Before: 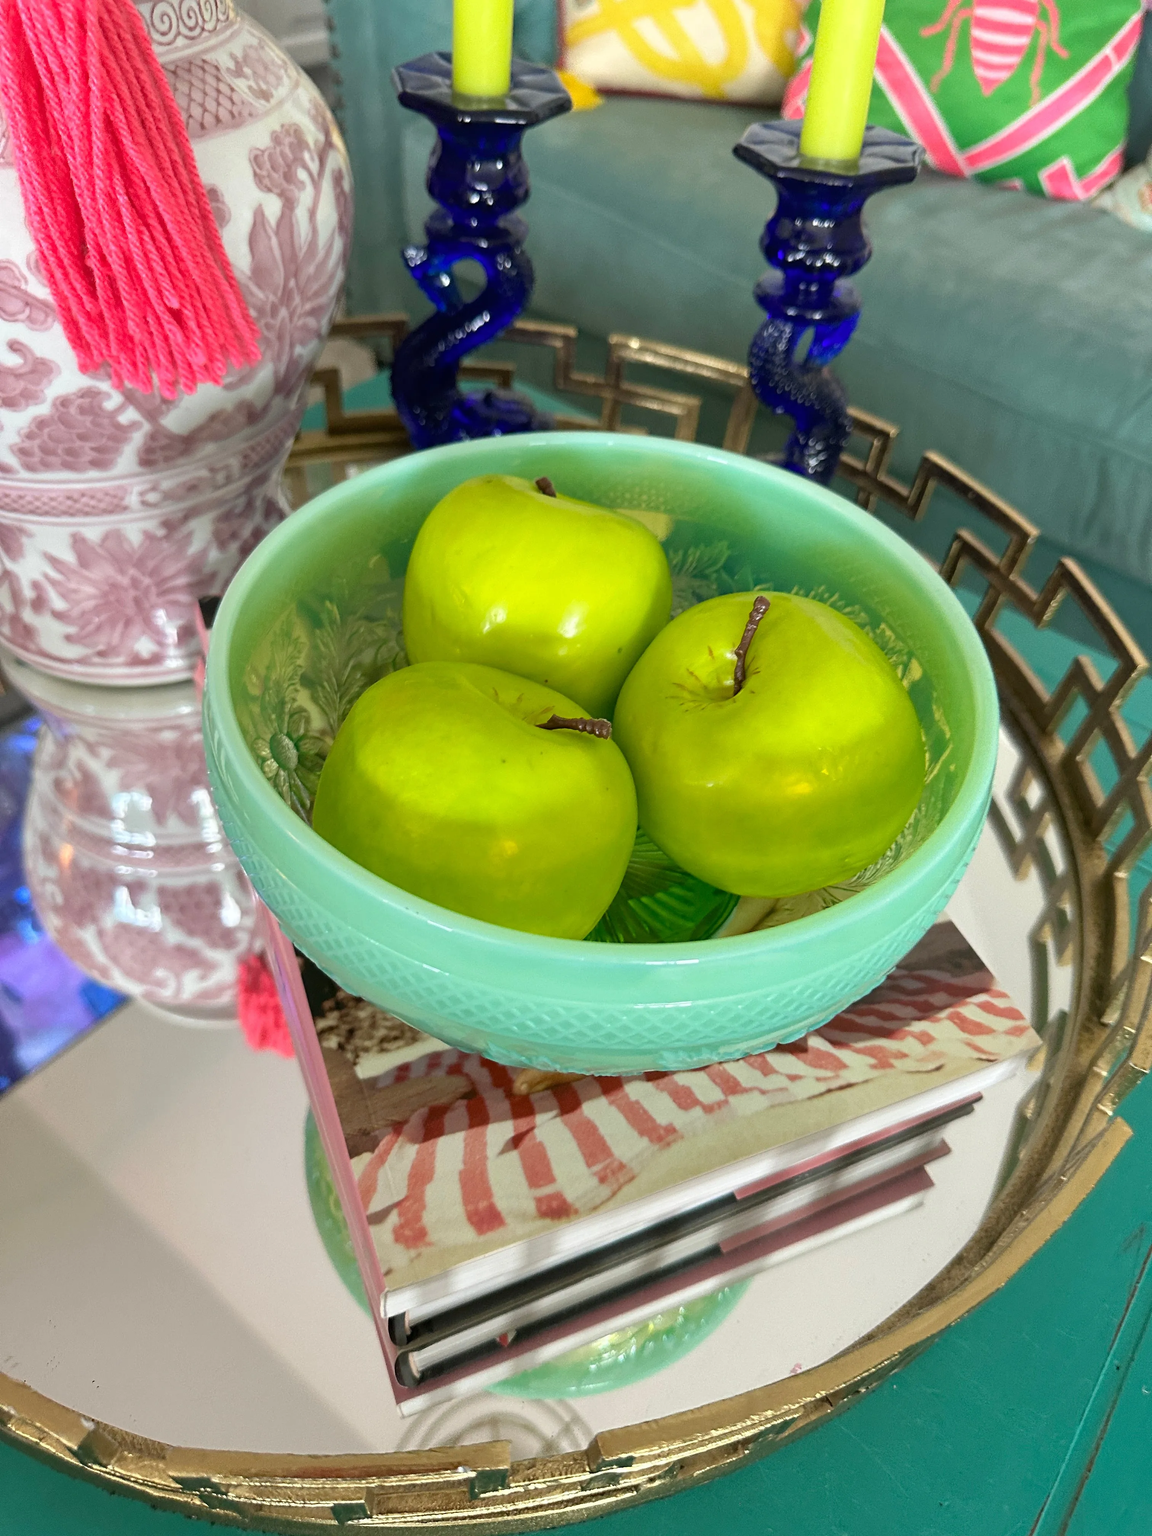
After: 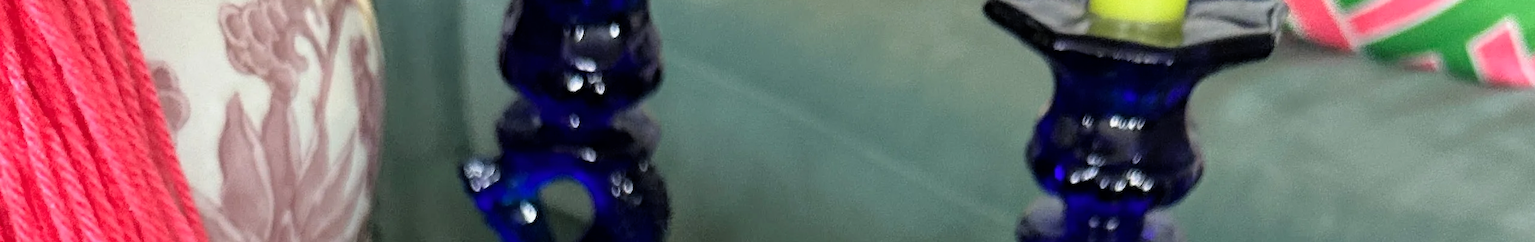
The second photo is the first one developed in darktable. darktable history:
crop and rotate: left 9.644%, top 9.491%, right 6.021%, bottom 80.509%
filmic rgb: black relative exposure -4.91 EV, white relative exposure 2.84 EV, hardness 3.7
